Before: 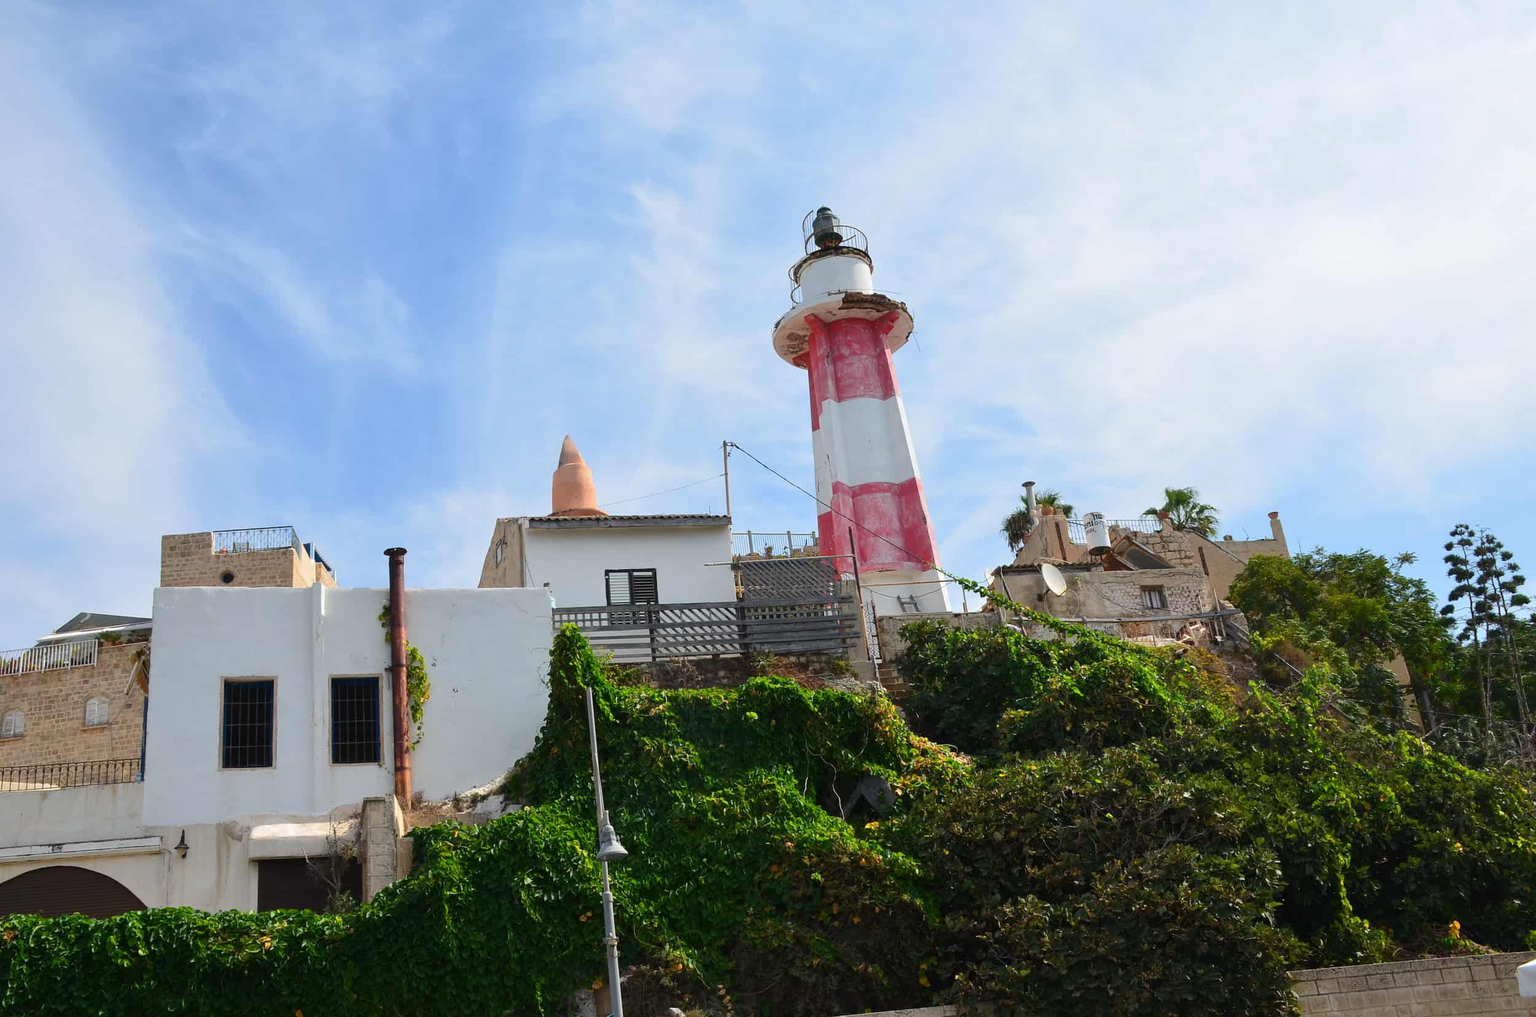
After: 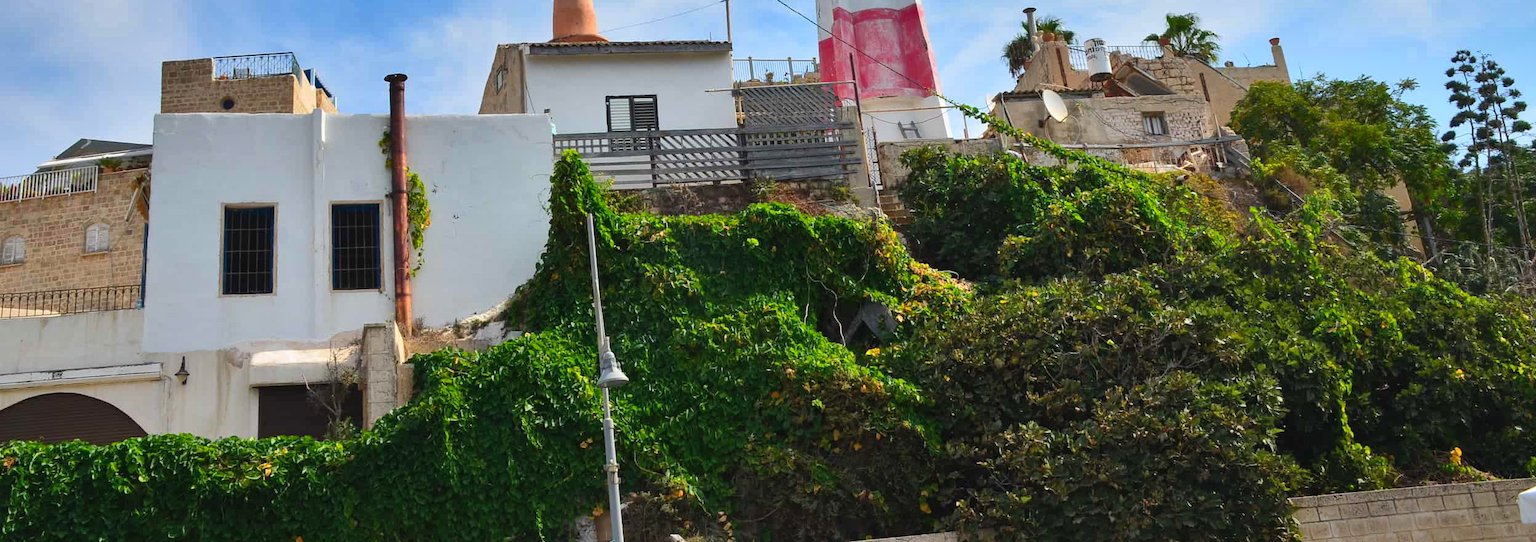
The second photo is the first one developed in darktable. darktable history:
shadows and highlights: shadows 30.69, highlights -62.96, soften with gaussian
crop and rotate: top 46.63%, right 0.062%
contrast brightness saturation: contrast 0.075, brightness 0.085, saturation 0.179
